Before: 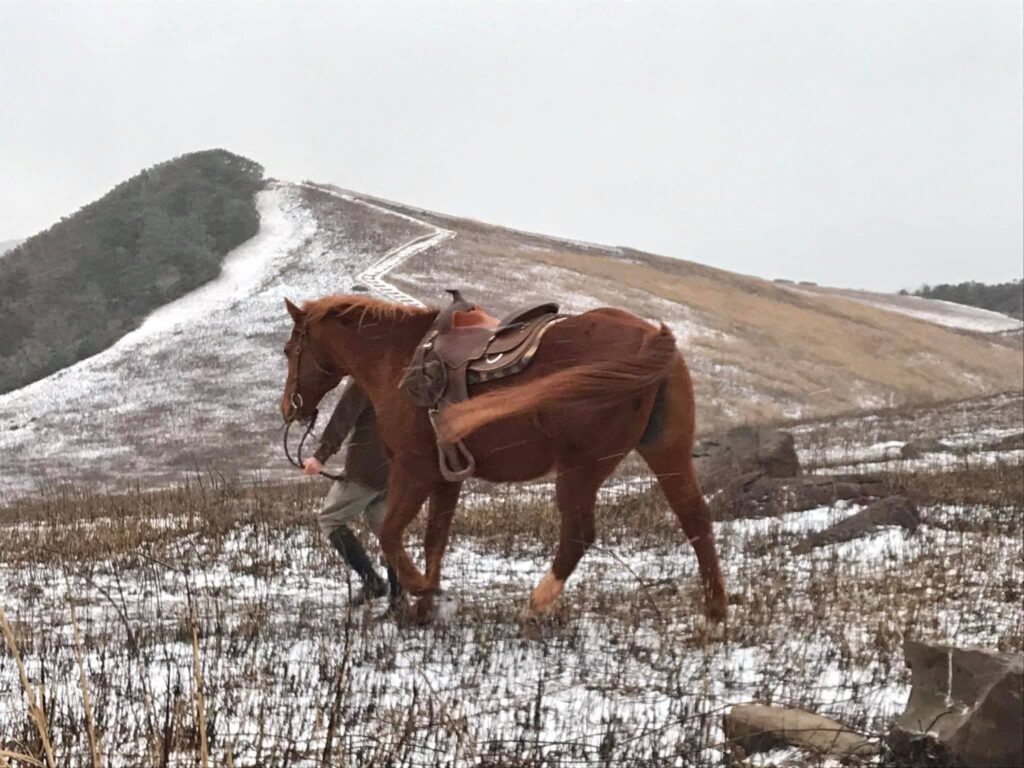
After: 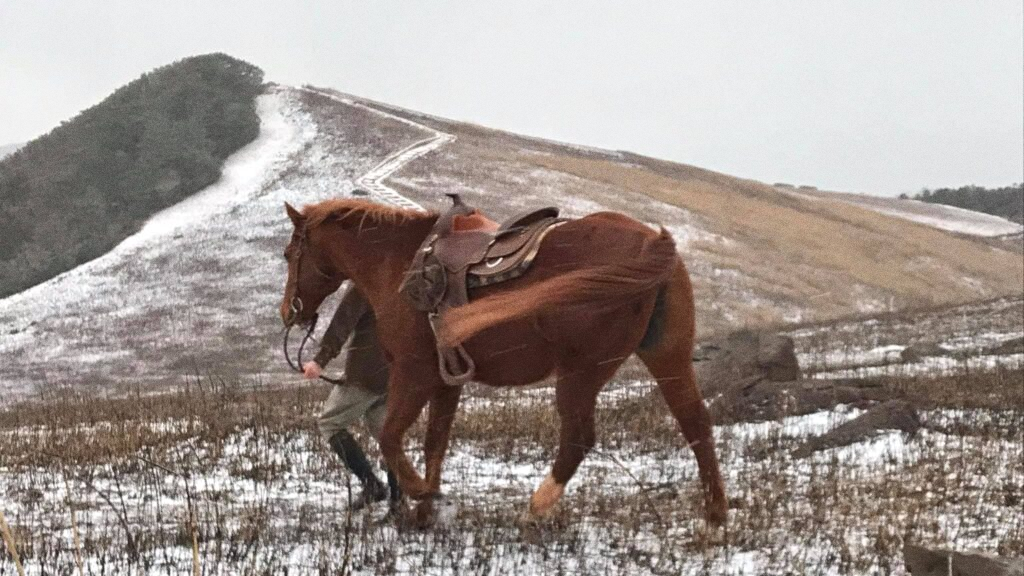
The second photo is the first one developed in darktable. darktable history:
crop and rotate: top 12.5%, bottom 12.5%
grain: coarseness 0.09 ISO
tone equalizer: on, module defaults
